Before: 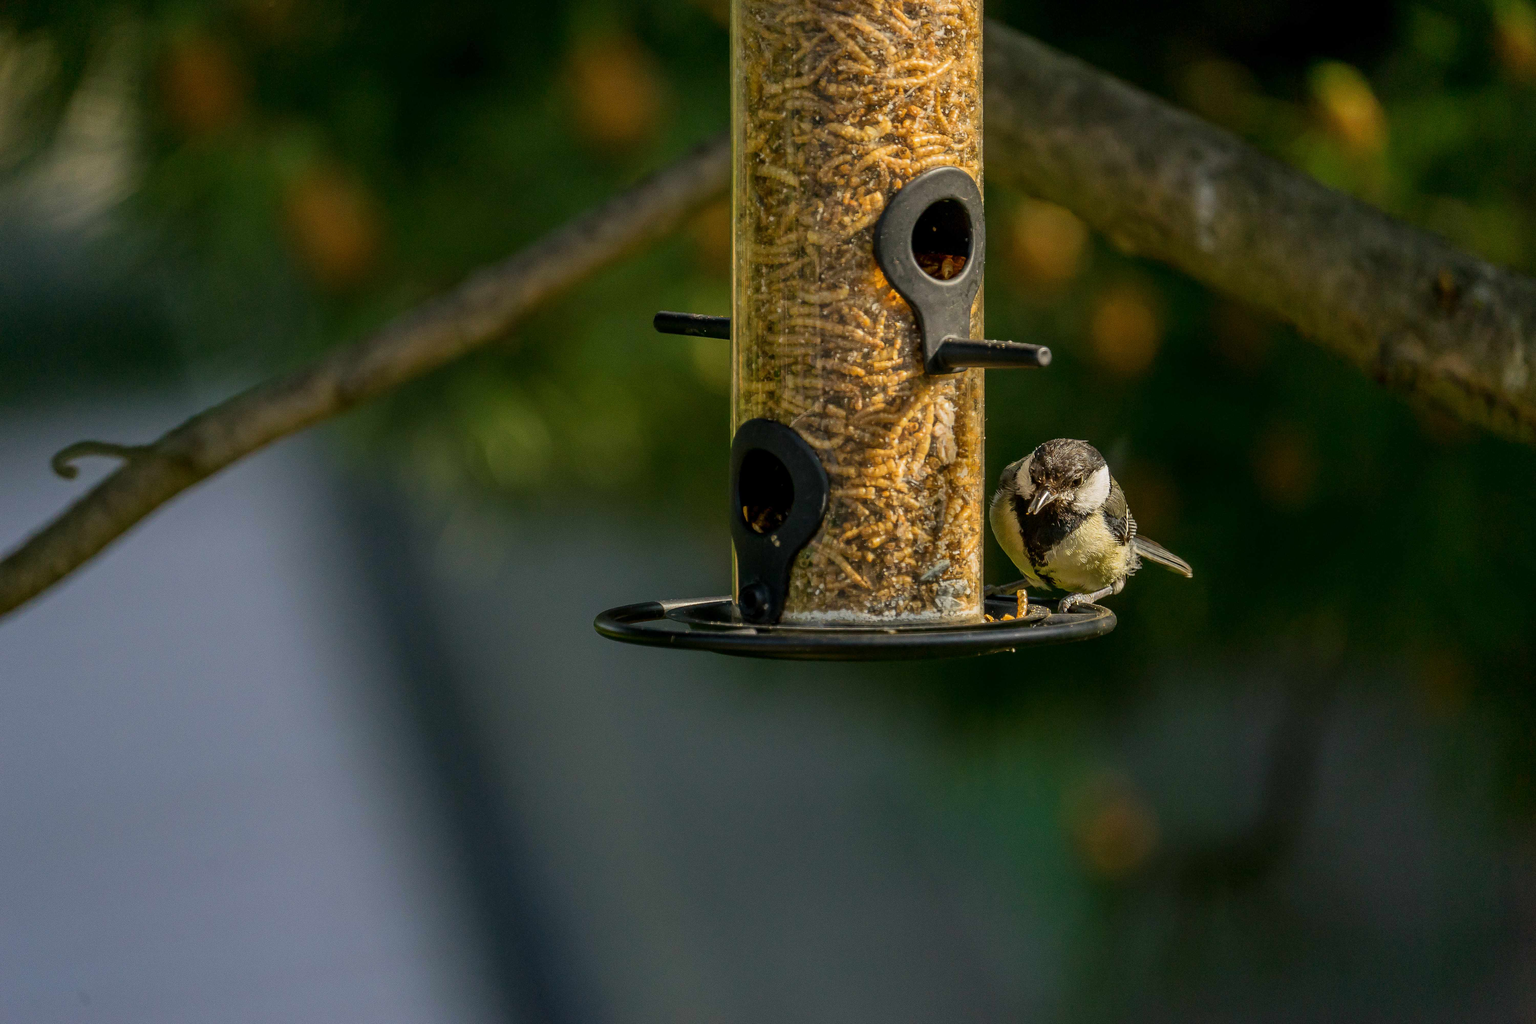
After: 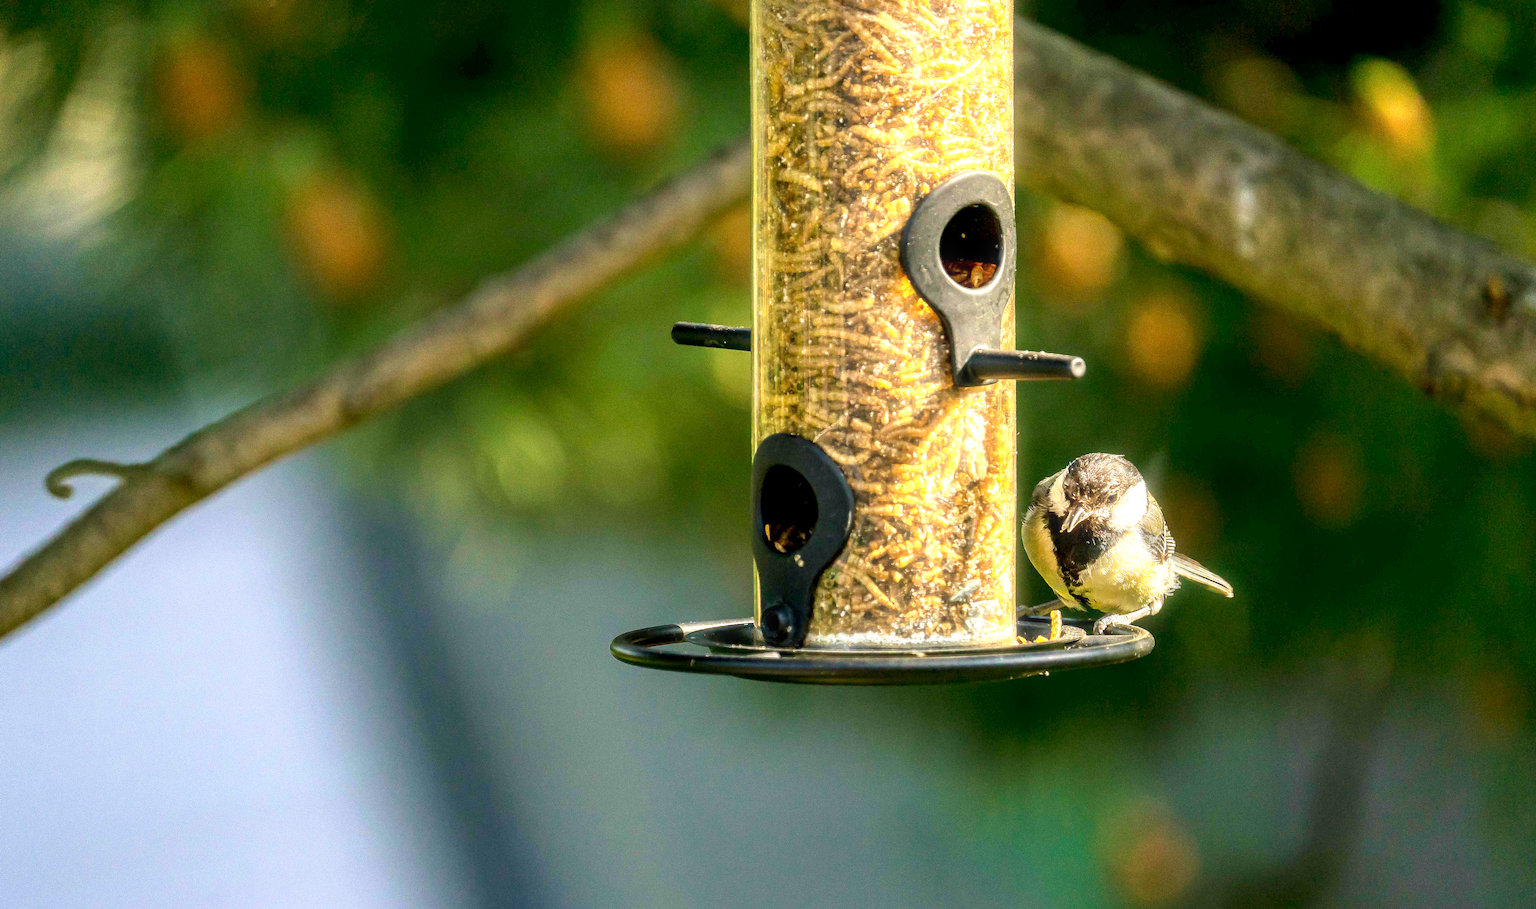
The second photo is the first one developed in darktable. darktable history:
bloom: size 9%, threshold 100%, strength 7%
crop and rotate: angle 0.2°, left 0.275%, right 3.127%, bottom 14.18%
exposure: black level correction 0.001, exposure 0.5 EV, compensate exposure bias true, compensate highlight preservation false
velvia: on, module defaults
